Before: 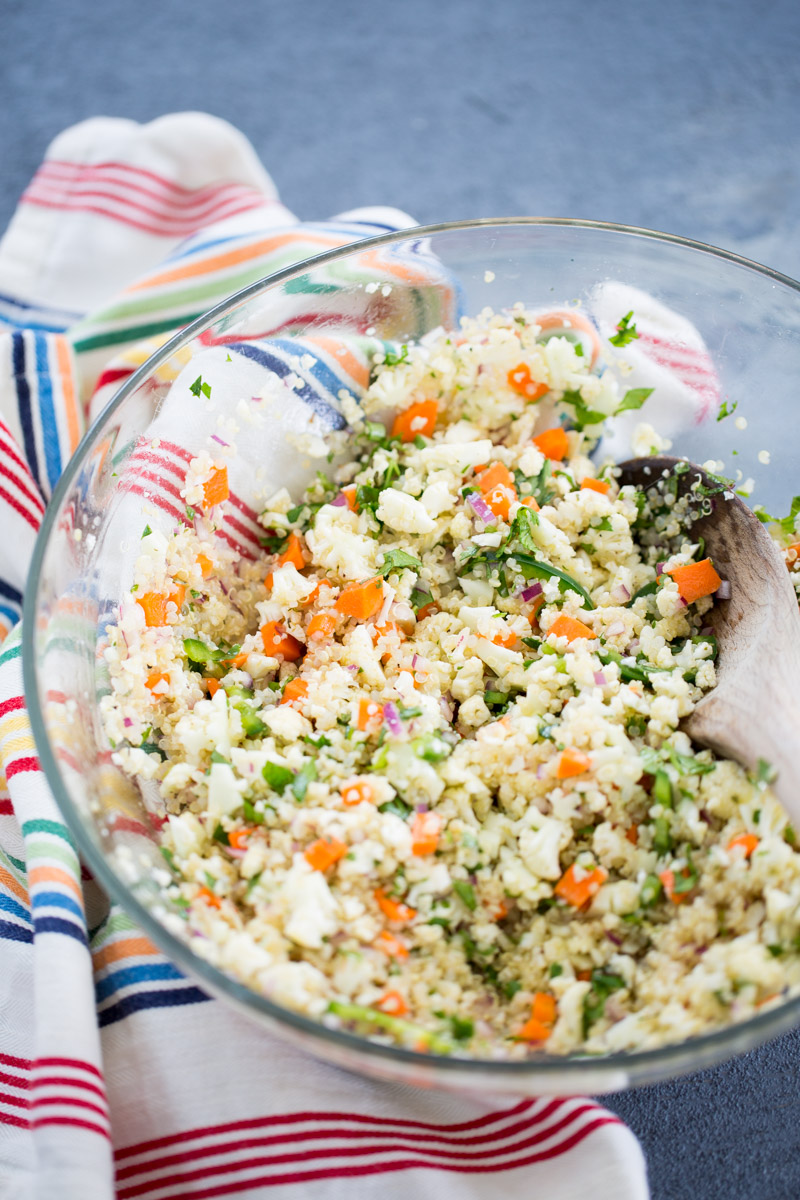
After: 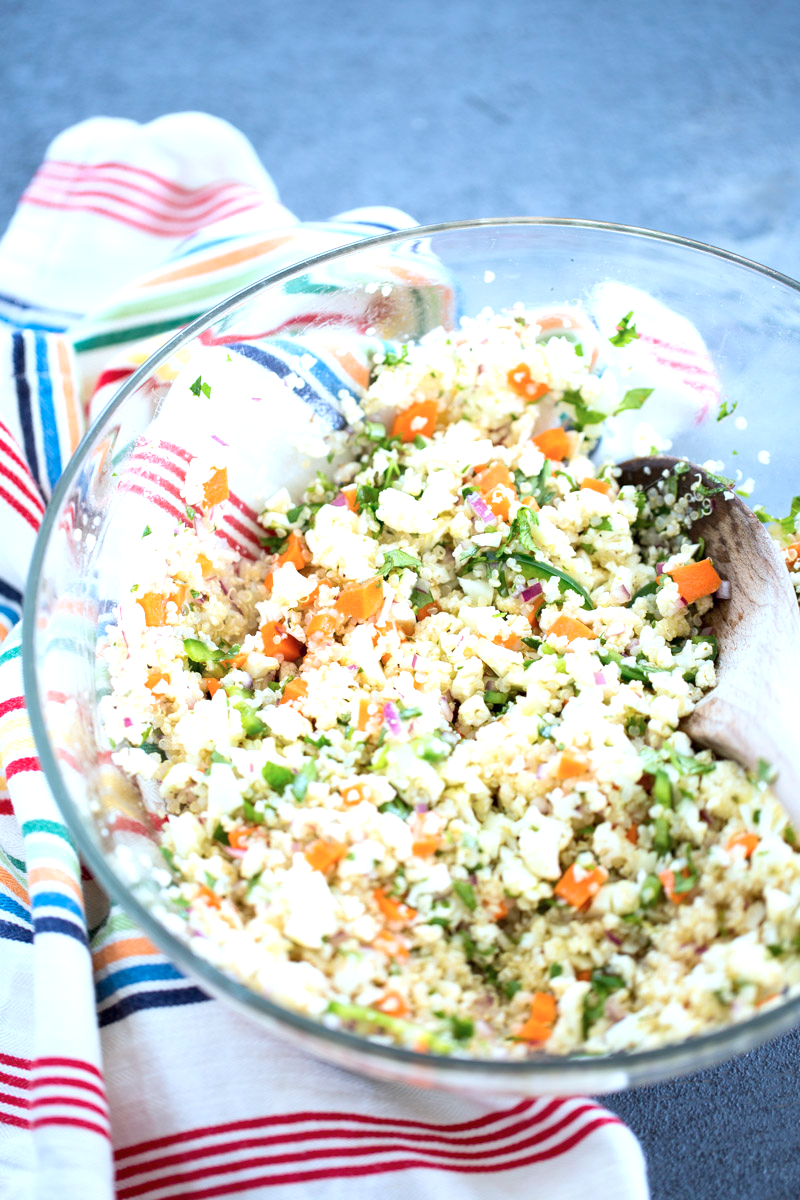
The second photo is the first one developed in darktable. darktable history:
exposure: exposure 0.556 EV, compensate highlight preservation false
color correction: highlights a* -4.18, highlights b* -10.81
